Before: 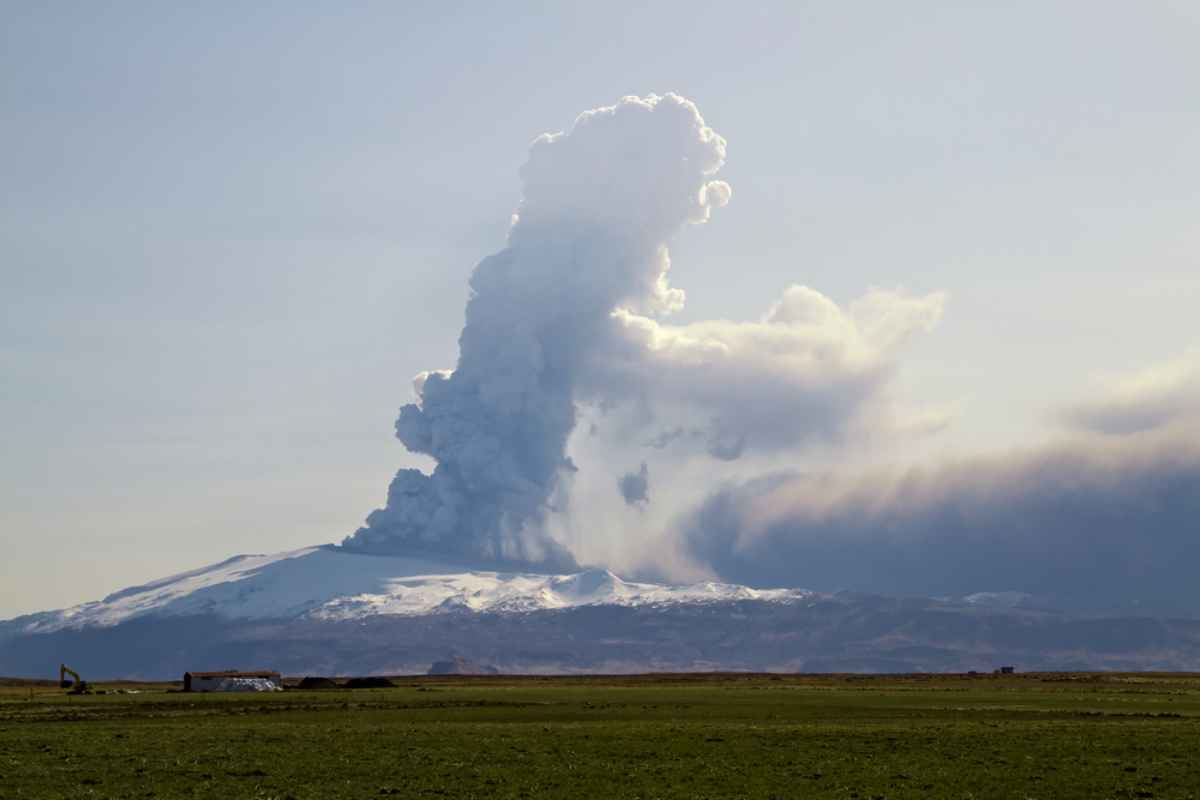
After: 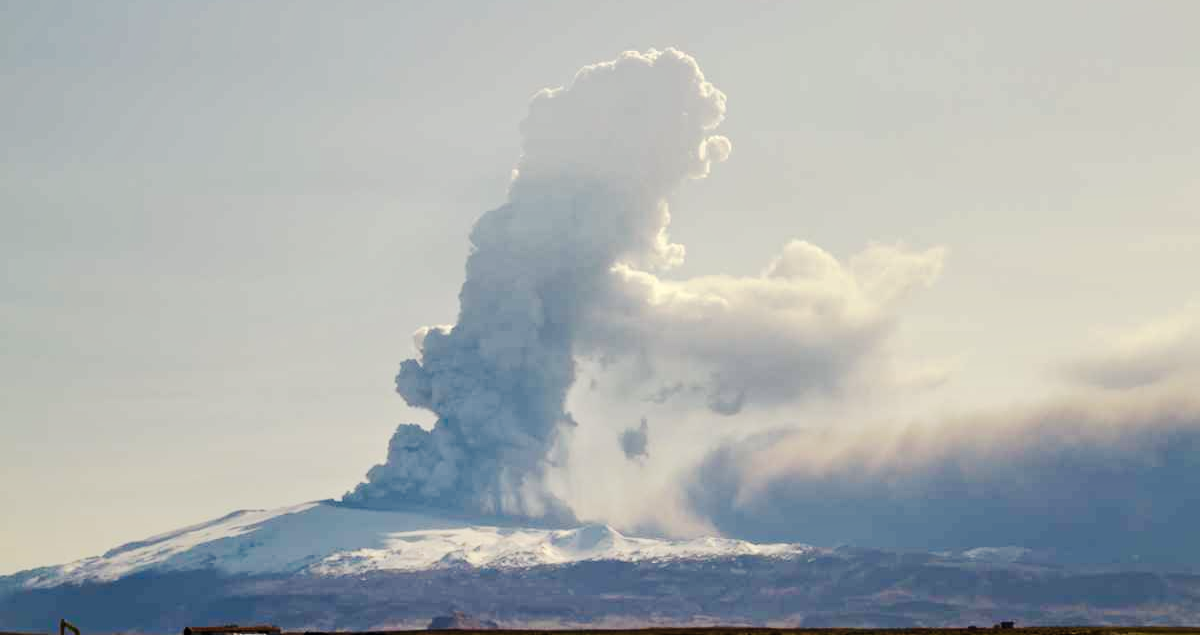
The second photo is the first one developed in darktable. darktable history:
exposure: black level correction 0.001, compensate highlight preservation false
white balance: red 1.029, blue 0.92
tone curve: curves: ch0 [(0, 0) (0.003, 0.002) (0.011, 0.009) (0.025, 0.019) (0.044, 0.031) (0.069, 0.04) (0.1, 0.059) (0.136, 0.092) (0.177, 0.134) (0.224, 0.192) (0.277, 0.262) (0.335, 0.348) (0.399, 0.446) (0.468, 0.554) (0.543, 0.646) (0.623, 0.731) (0.709, 0.807) (0.801, 0.867) (0.898, 0.931) (1, 1)], preserve colors none
crop and rotate: top 5.667%, bottom 14.937%
shadows and highlights: shadows 25, highlights -48, soften with gaussian
color balance: contrast fulcrum 17.78%
